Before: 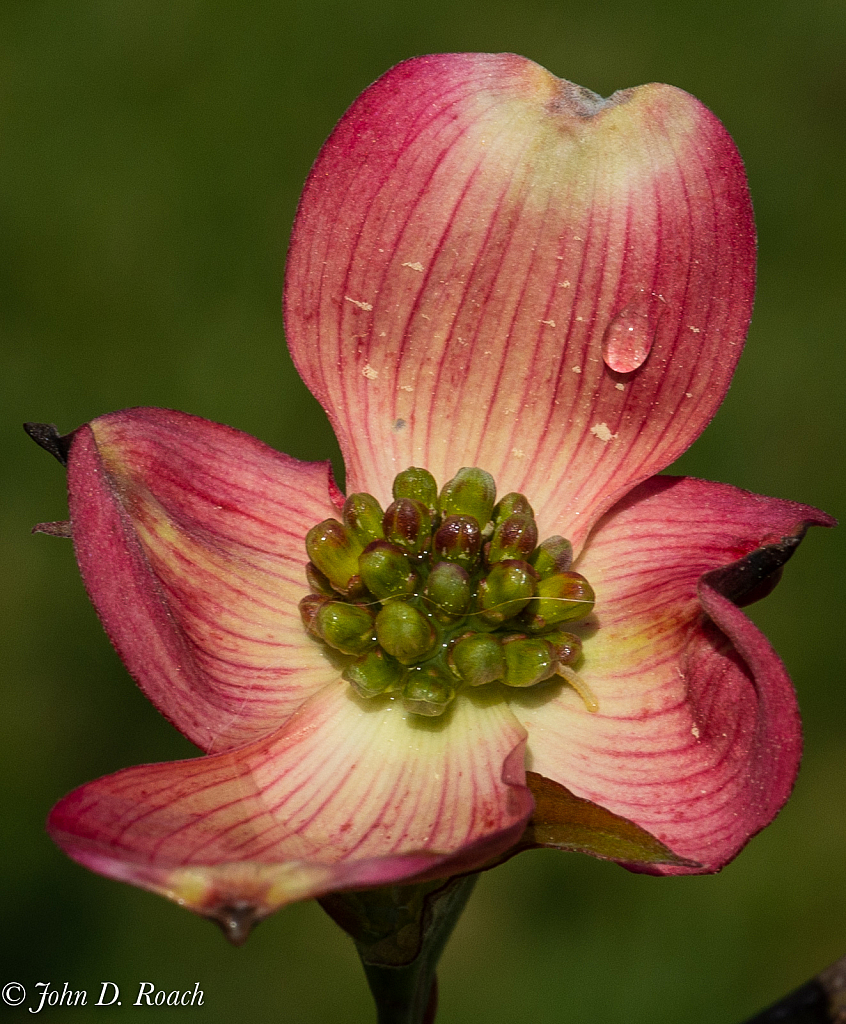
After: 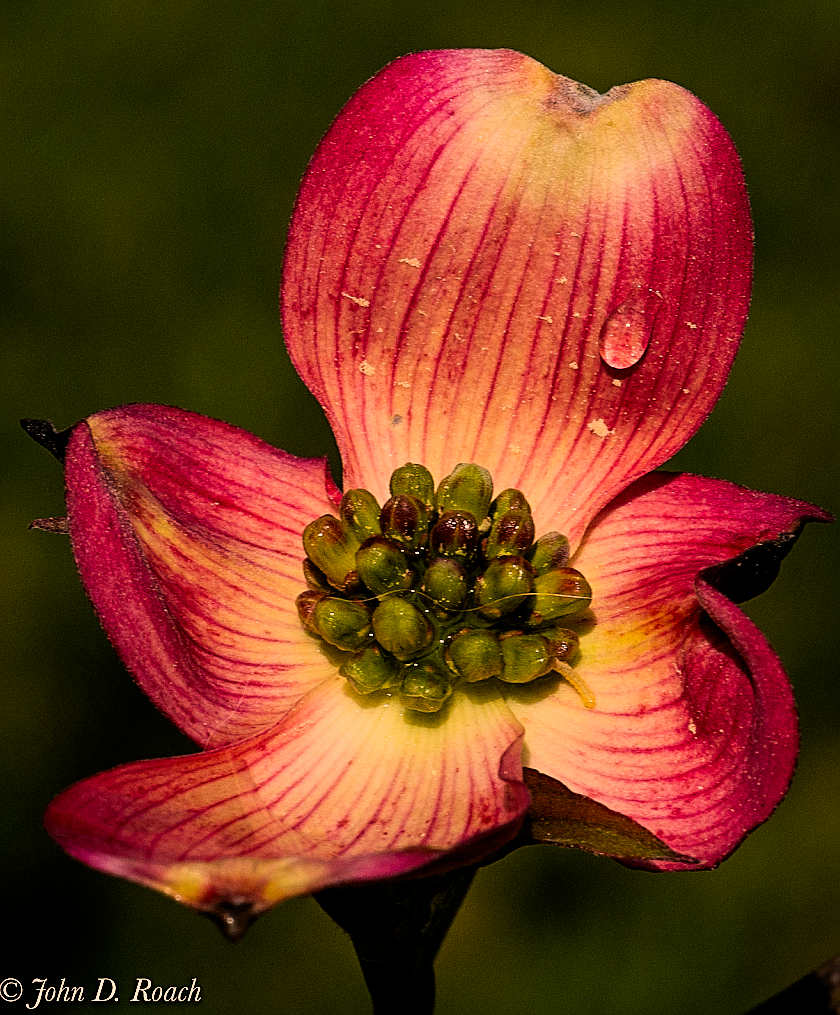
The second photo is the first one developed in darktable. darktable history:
contrast brightness saturation: contrast 0.08, saturation 0.2
filmic rgb: black relative exposure -5 EV, white relative exposure 3.2 EV, hardness 3.42, contrast 1.2, highlights saturation mix -50%
crop: left 0.434%, top 0.485%, right 0.244%, bottom 0.386%
sharpen: on, module defaults
color correction: highlights a* 21.88, highlights b* 22.25
